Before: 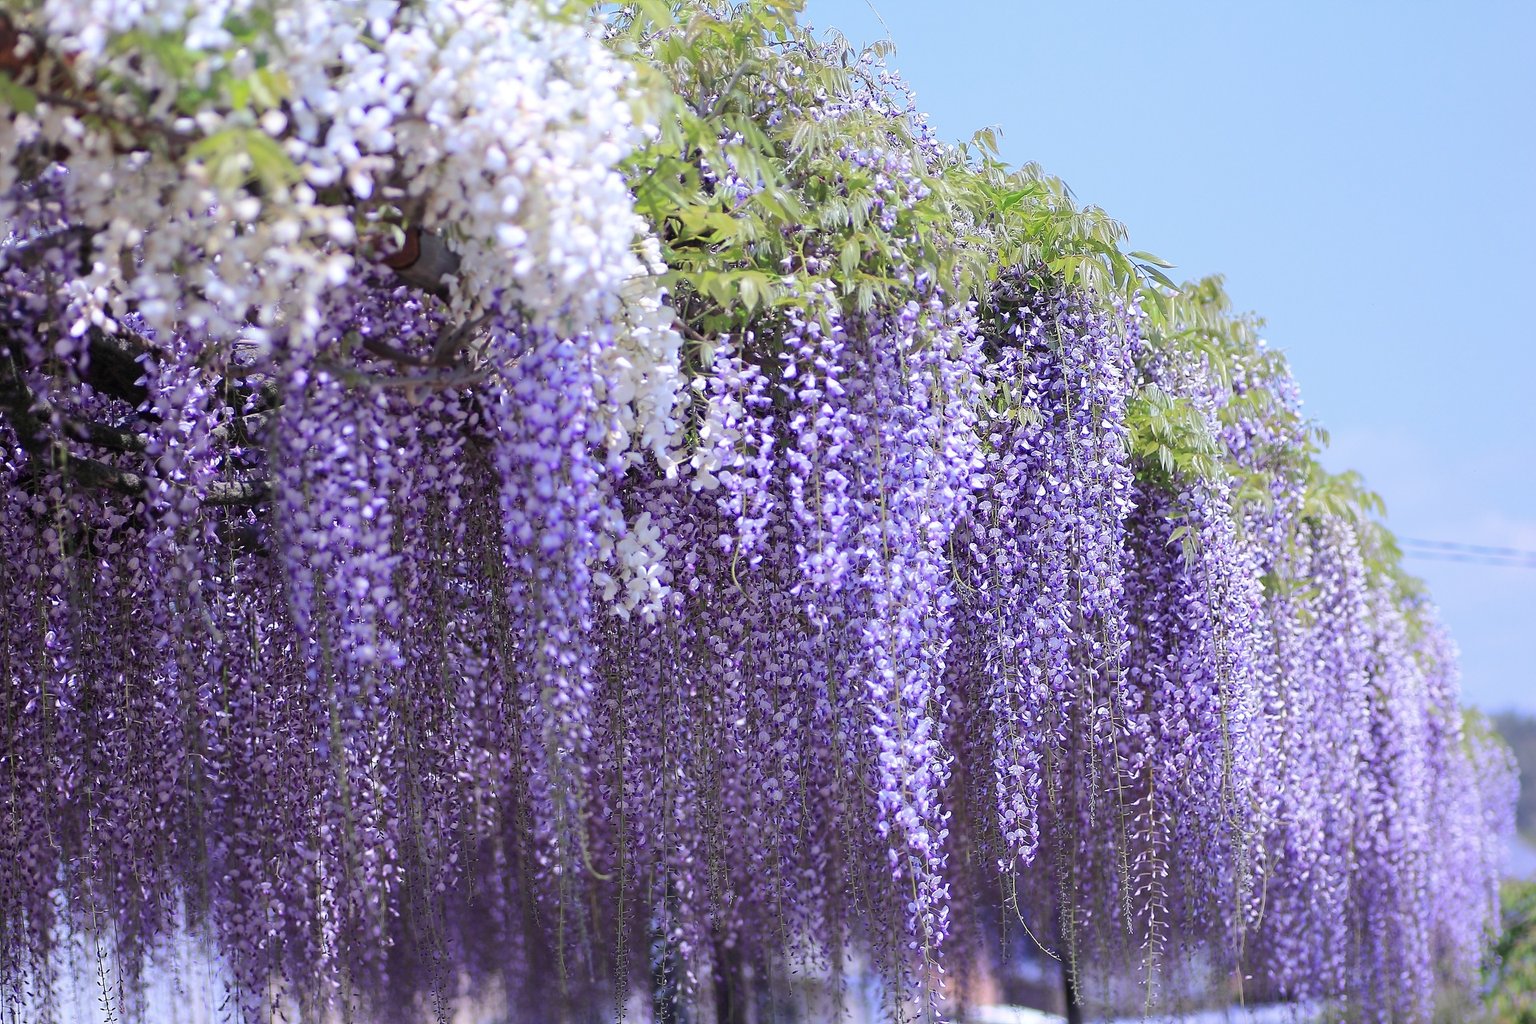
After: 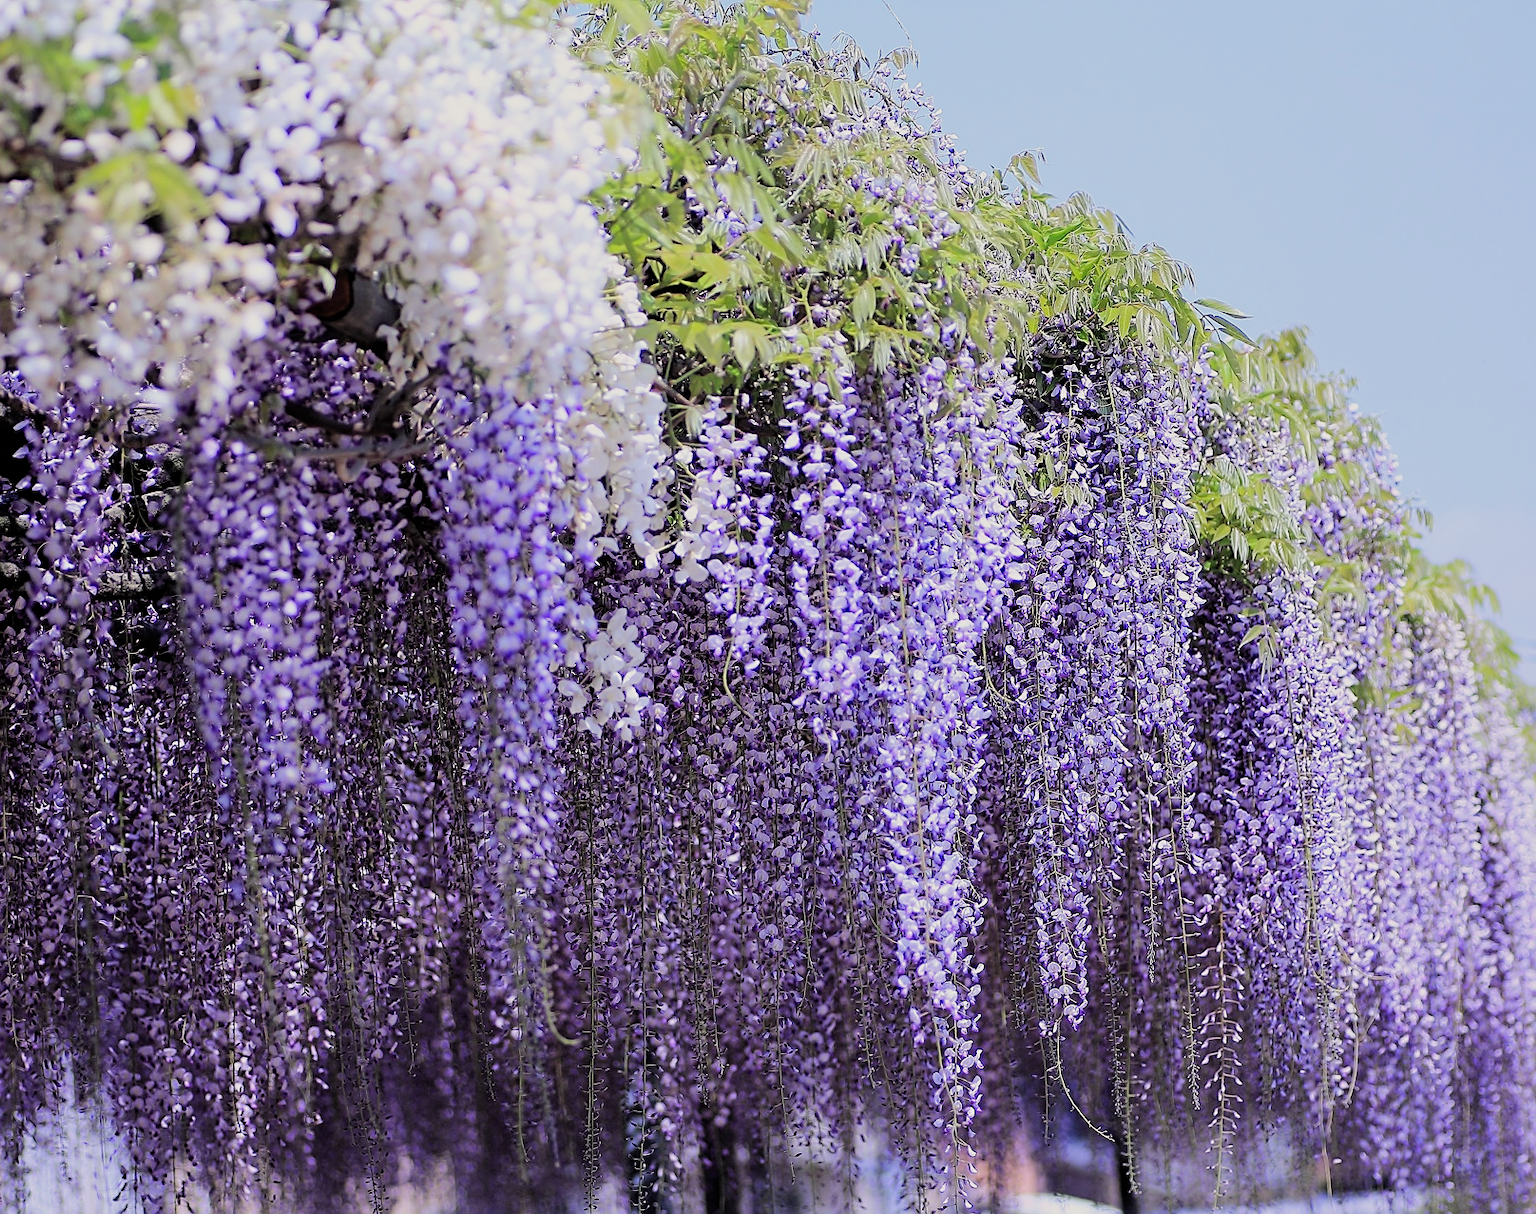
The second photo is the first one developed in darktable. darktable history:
crop: left 8.026%, right 7.374%
sharpen: on, module defaults
color correction: highlights a* 0.816, highlights b* 2.78, saturation 1.1
filmic rgb: black relative exposure -5 EV, hardness 2.88, contrast 1.2, highlights saturation mix -30%
